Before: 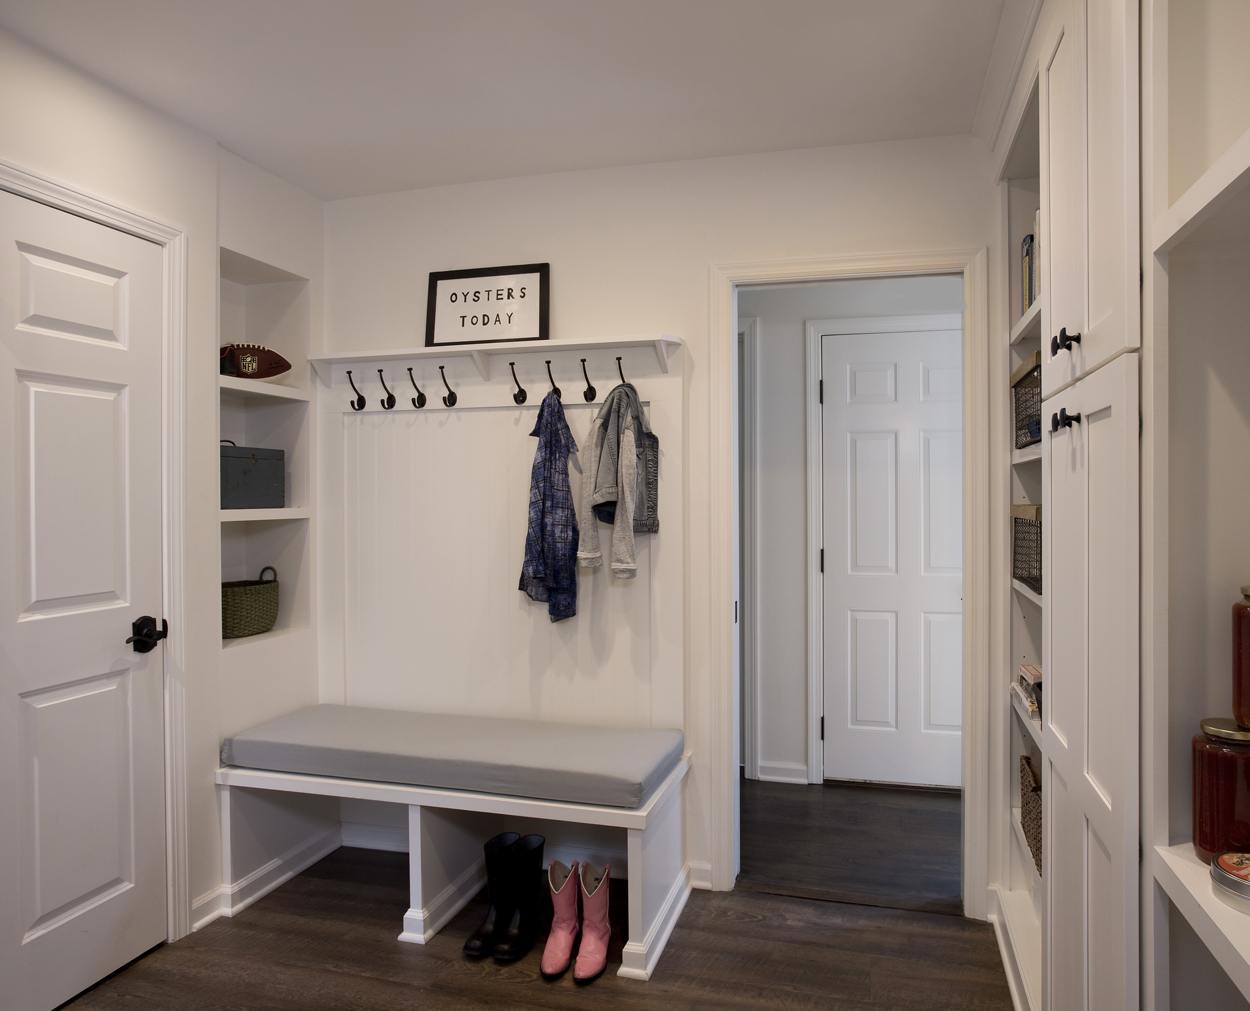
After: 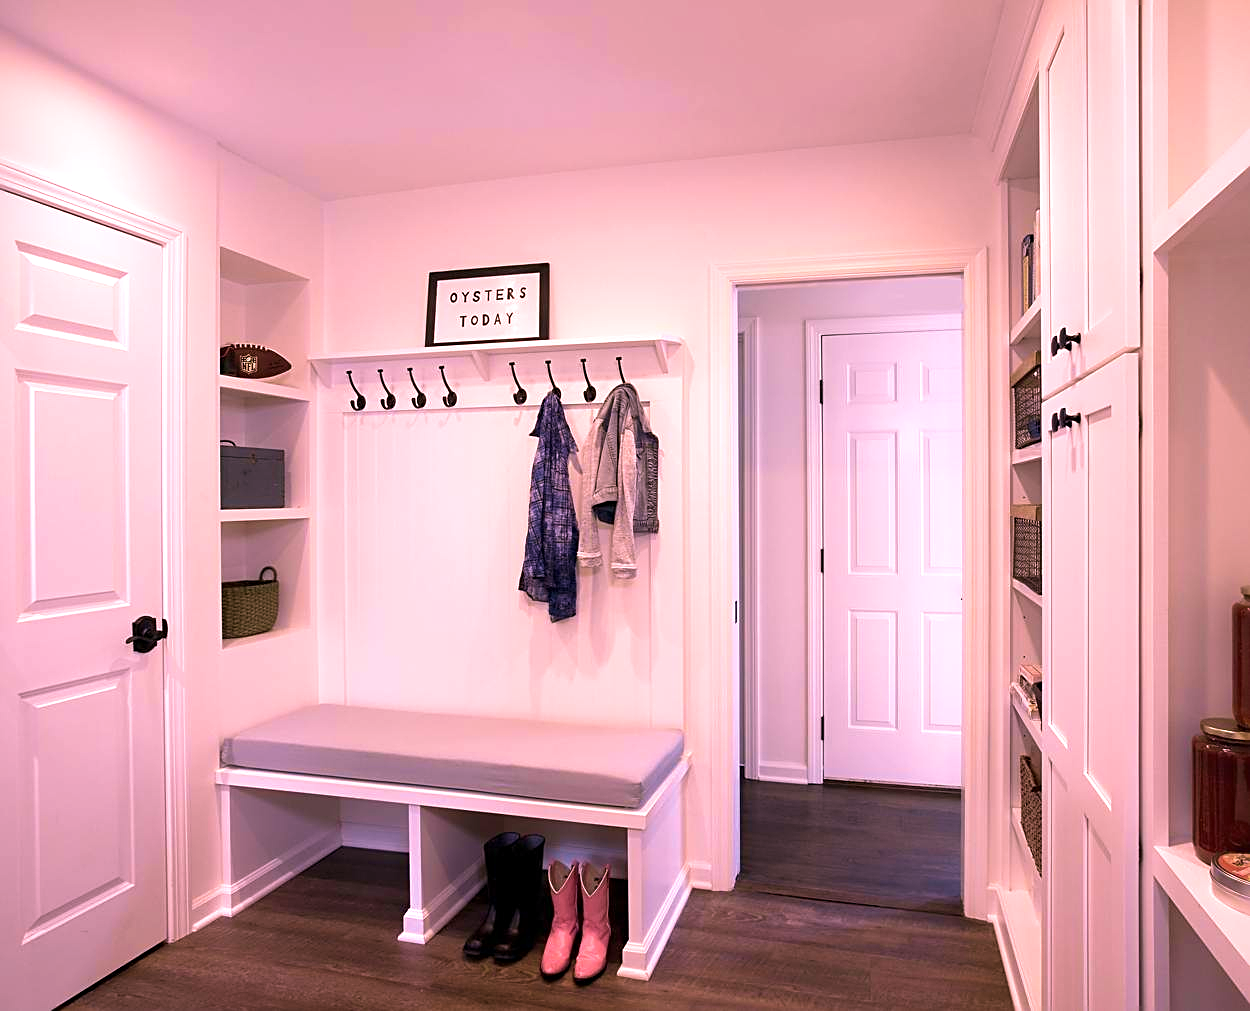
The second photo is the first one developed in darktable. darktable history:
sharpen: on, module defaults
exposure: exposure 0.657 EV, compensate highlight preservation false
white balance: red 1.188, blue 1.11
velvia: strength 45%
